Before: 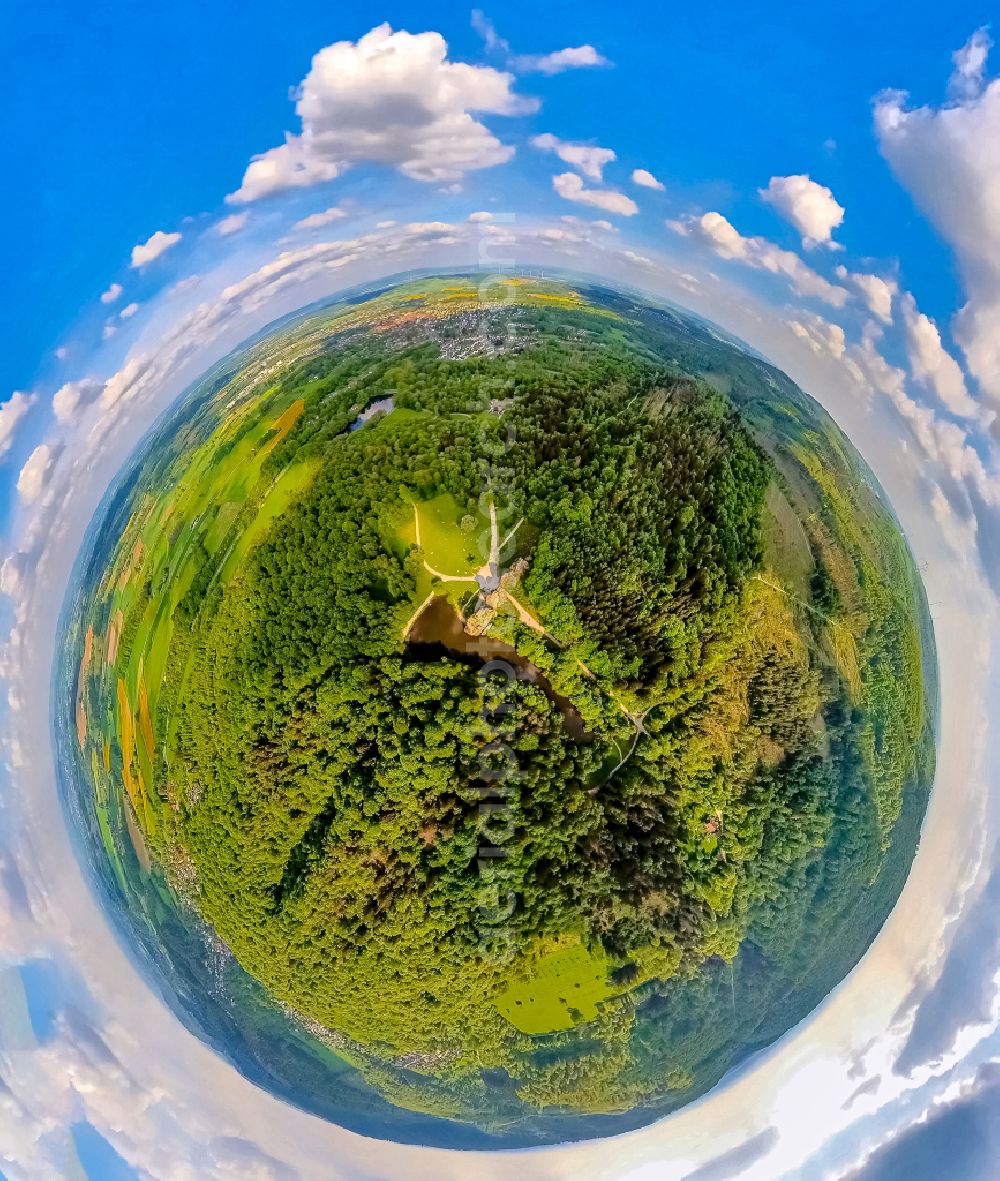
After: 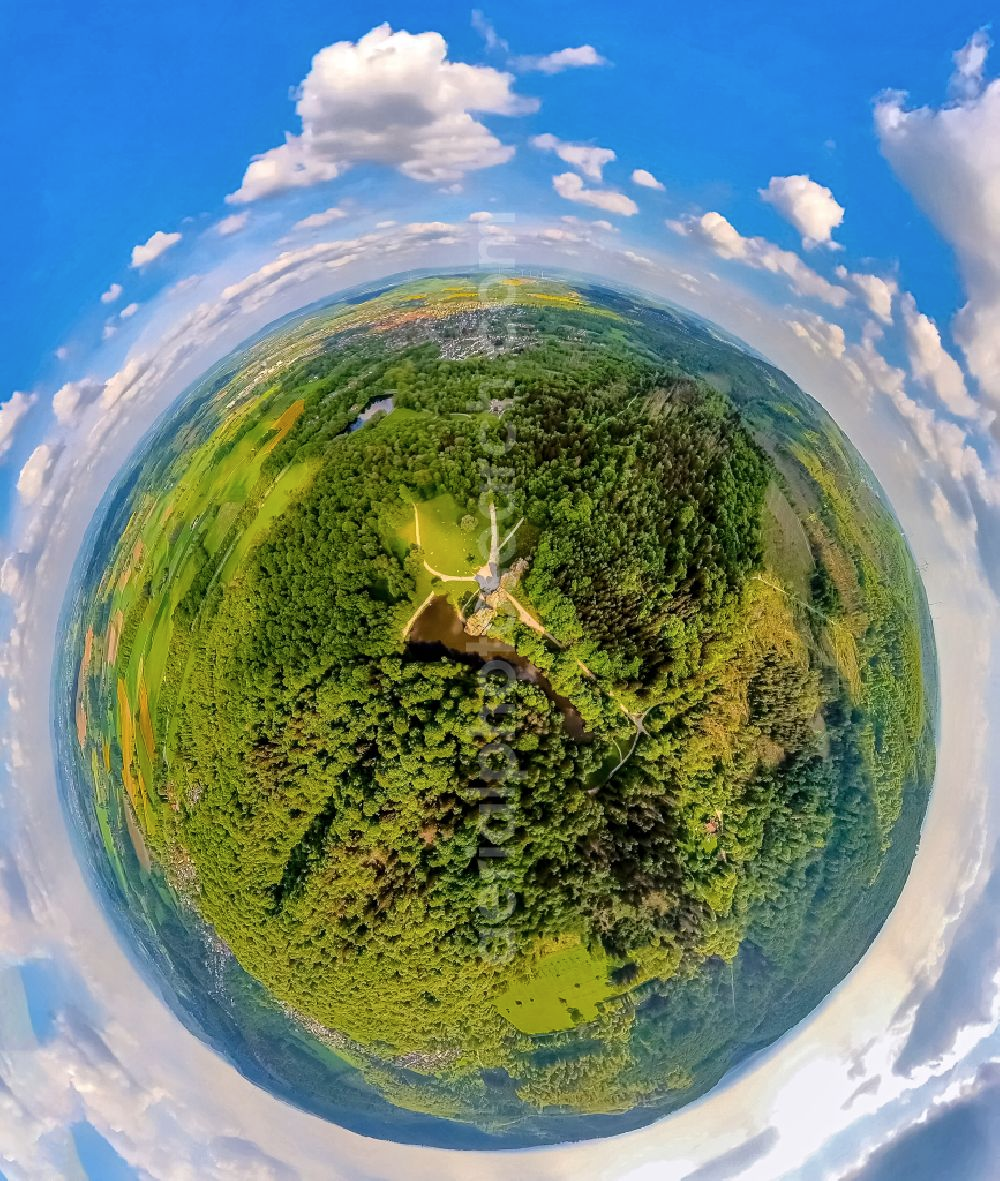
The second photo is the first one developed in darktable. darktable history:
contrast brightness saturation: contrast 0.014, saturation -0.065
